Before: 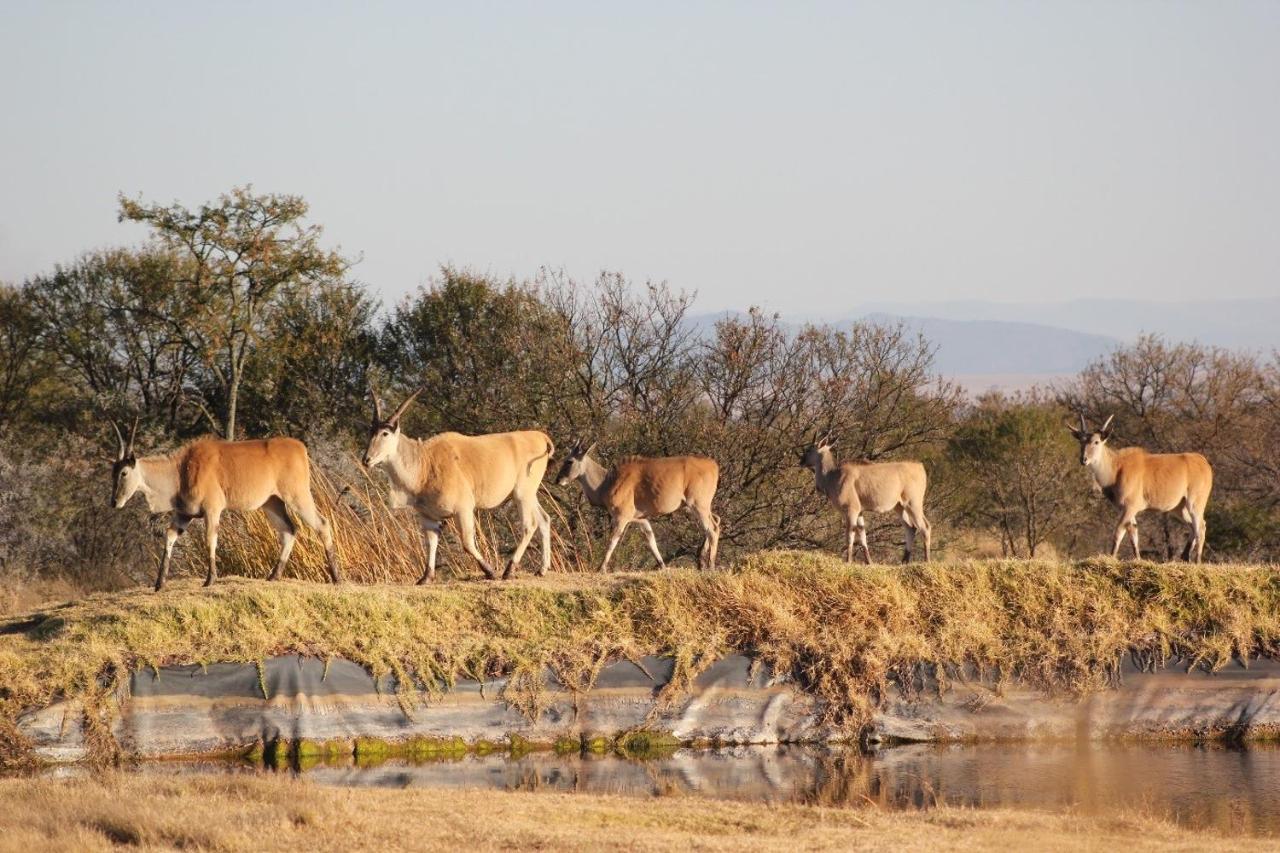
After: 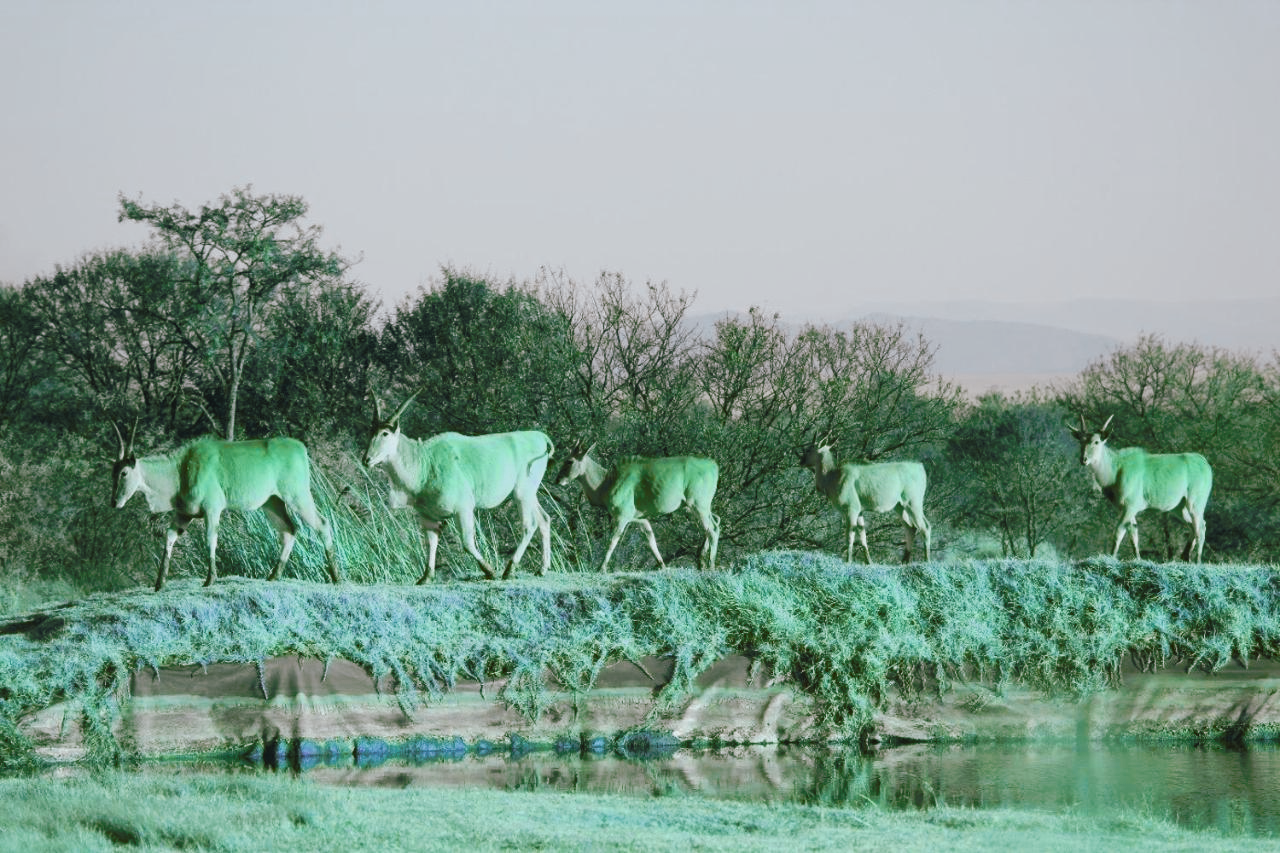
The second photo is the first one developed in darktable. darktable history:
tone curve: curves: ch0 [(0, 0) (0.003, 0.012) (0.011, 0.015) (0.025, 0.027) (0.044, 0.045) (0.069, 0.064) (0.1, 0.093) (0.136, 0.133) (0.177, 0.177) (0.224, 0.221) (0.277, 0.272) (0.335, 0.342) (0.399, 0.398) (0.468, 0.462) (0.543, 0.547) (0.623, 0.624) (0.709, 0.711) (0.801, 0.792) (0.898, 0.889) (1, 1)], preserve colors none
color look up table: target L [87.96, 65.56, 78.19, 64.75, 86.8, 86.76, 63.27, 63.39, 66.59, 57.81, 30.56, 30.8, 15.93, 10.76, 200.35, 88.77, 76.41, 85.1, 66.29, 76.9, 75.61, 73.64, 49.93, 66.98, 44.9, 33.01, 31.18, 14.66, 91.59, 80.74, 64.27, 58.39, 73.86, 53.47, 54.04, 42.35, 46.83, 31.86, 53.65, 53.13, 22.93, 12.4, 91.13, 87.38, 85.12, 77.79, 62.05, 54.7, 22.55], target a [6.751, 9.99, 32.37, 36.36, -77.77, -43.58, 64.23, 18.33, 11.09, 7.196, 32.94, -29.94, 34.83, -0.057, 0, -16.25, -28.7, -8.111, -7.152, 7.575, -34.17, -59.03, 60.23, -2.776, 28.91, -22.62, -26.07, -5.585, 6.21, -10.31, 36.11, 78.38, -28.82, 42.61, -1.126, 49.7, -15.02, 53.9, -10.85, 8.169, 22.32, 10.1, -16.28, -57.5, -46.67, -20.89, -48.48, -29.1, -14.32], target b [-11.76, -48.44, 12.82, -46.1, 80.1, 35.43, -32.44, -6.579, 69.35, 30.26, -39.15, 22.25, 26.04, -4.78, 0, 7.78, -9.102, 26.19, -6.733, 37.37, 40.16, 43.55, 55.58, 60.61, 51.92, 20.66, 13.69, 20.73, 1.777, -22.93, -34.64, -3.088, -36.67, 34.01, 1.106, -63.25, -23.31, 15.93, -45.43, -71.1, 25.61, -36.22, -3.757, 0.881, -20.52, -16.47, 17.87, -13.44, -11.44], num patches 49
